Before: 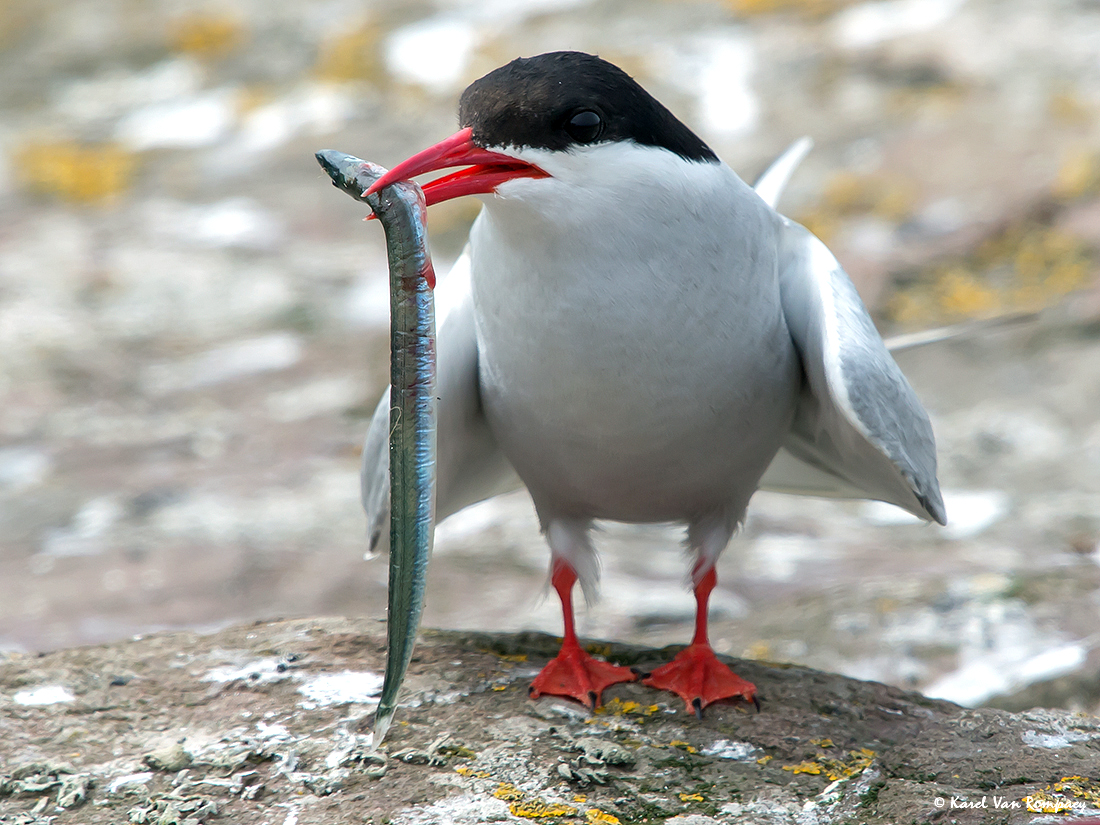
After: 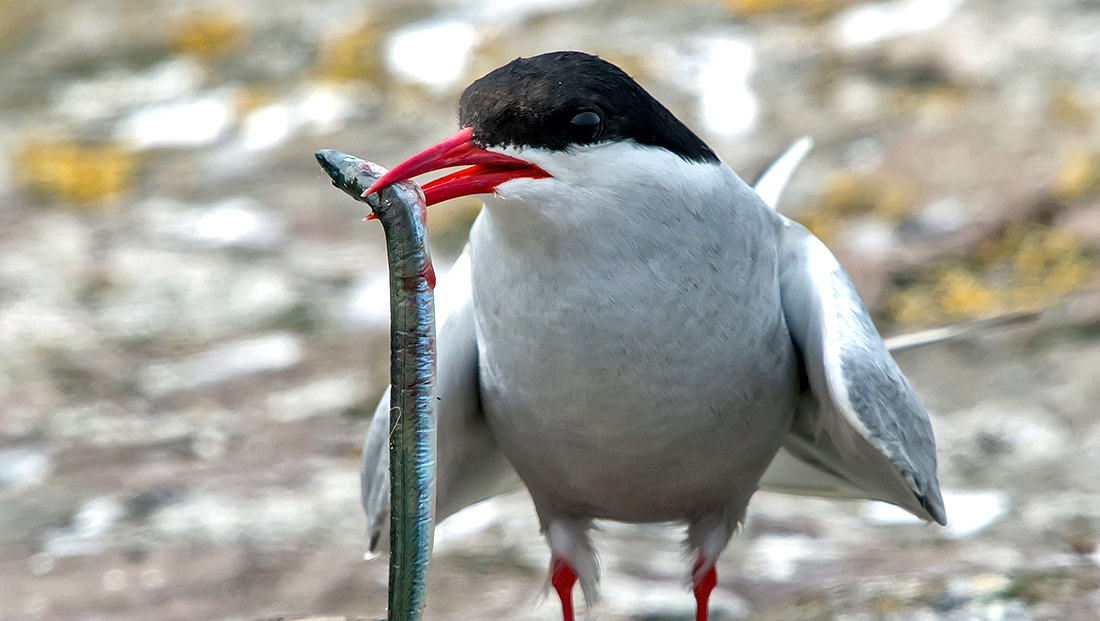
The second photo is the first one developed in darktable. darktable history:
crop: bottom 24.639%
local contrast: mode bilateral grid, contrast 20, coarseness 19, detail 163%, midtone range 0.2
haze removal: compatibility mode true, adaptive false
